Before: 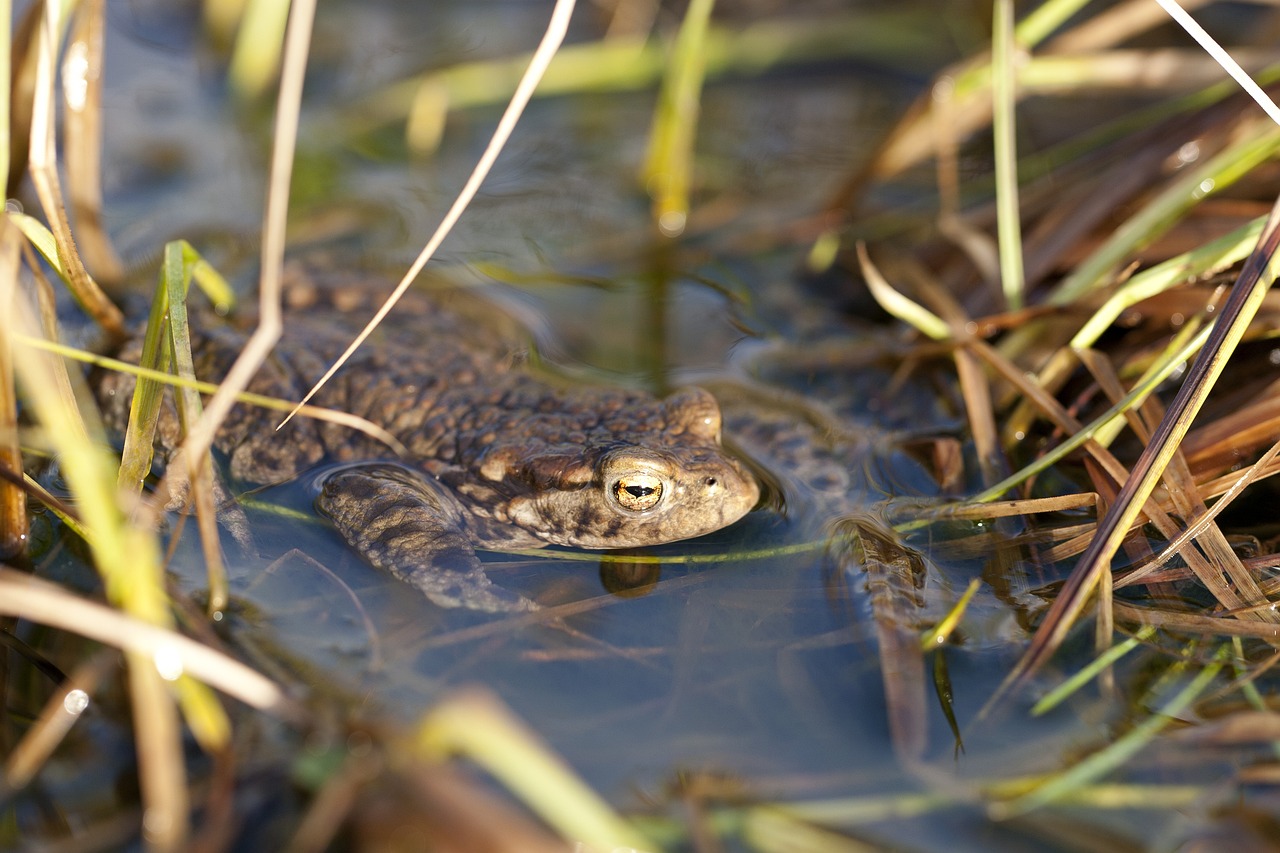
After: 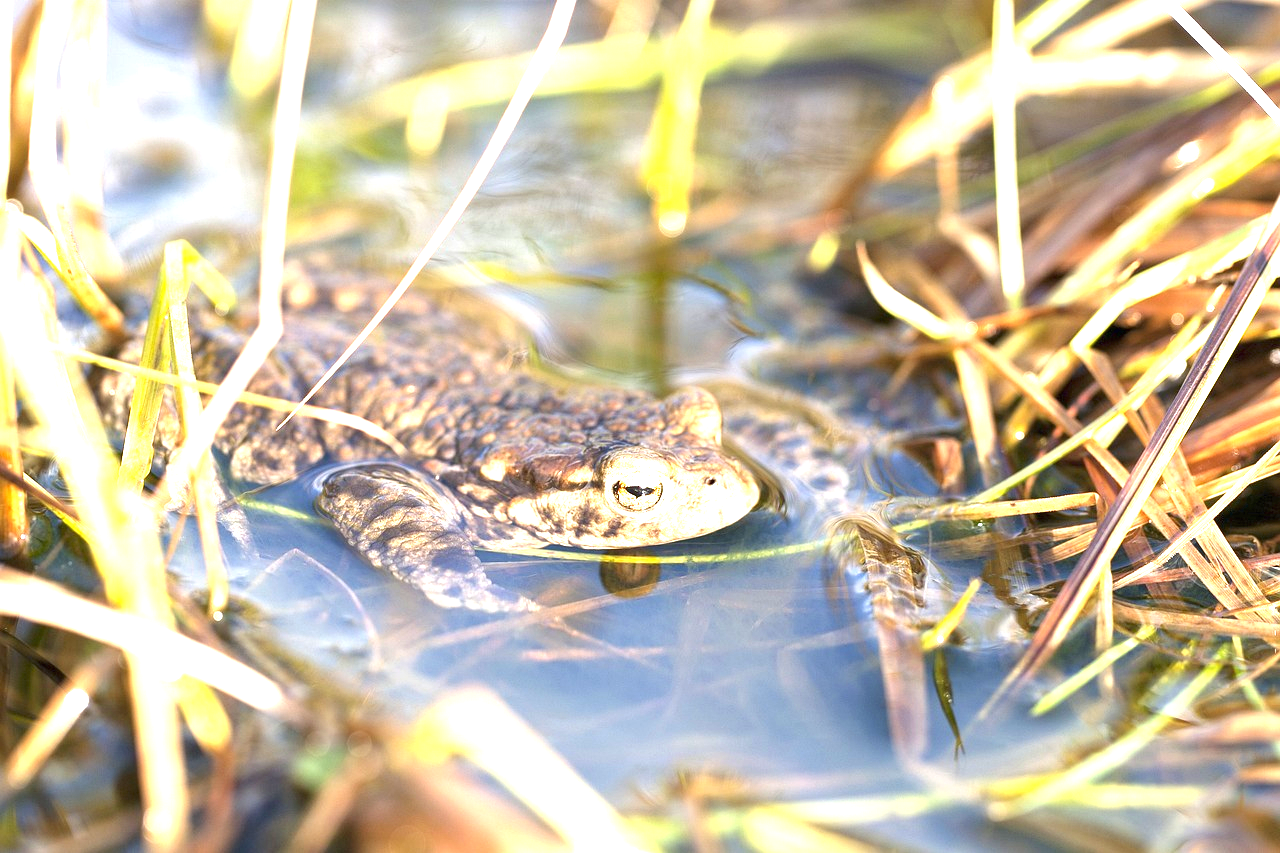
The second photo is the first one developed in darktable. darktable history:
exposure: black level correction 0, exposure 2.092 EV, compensate highlight preservation false
